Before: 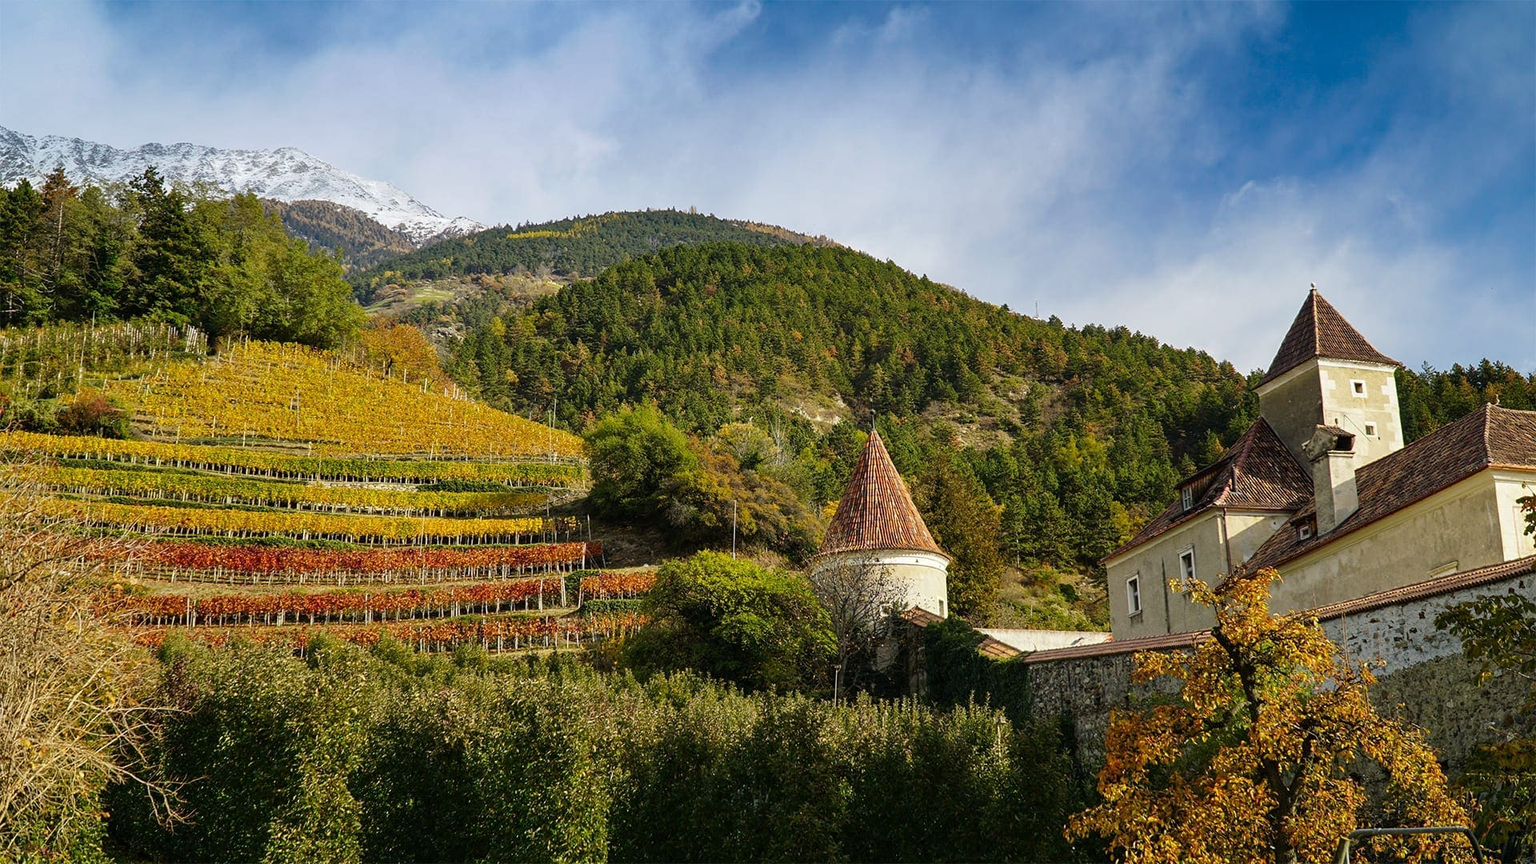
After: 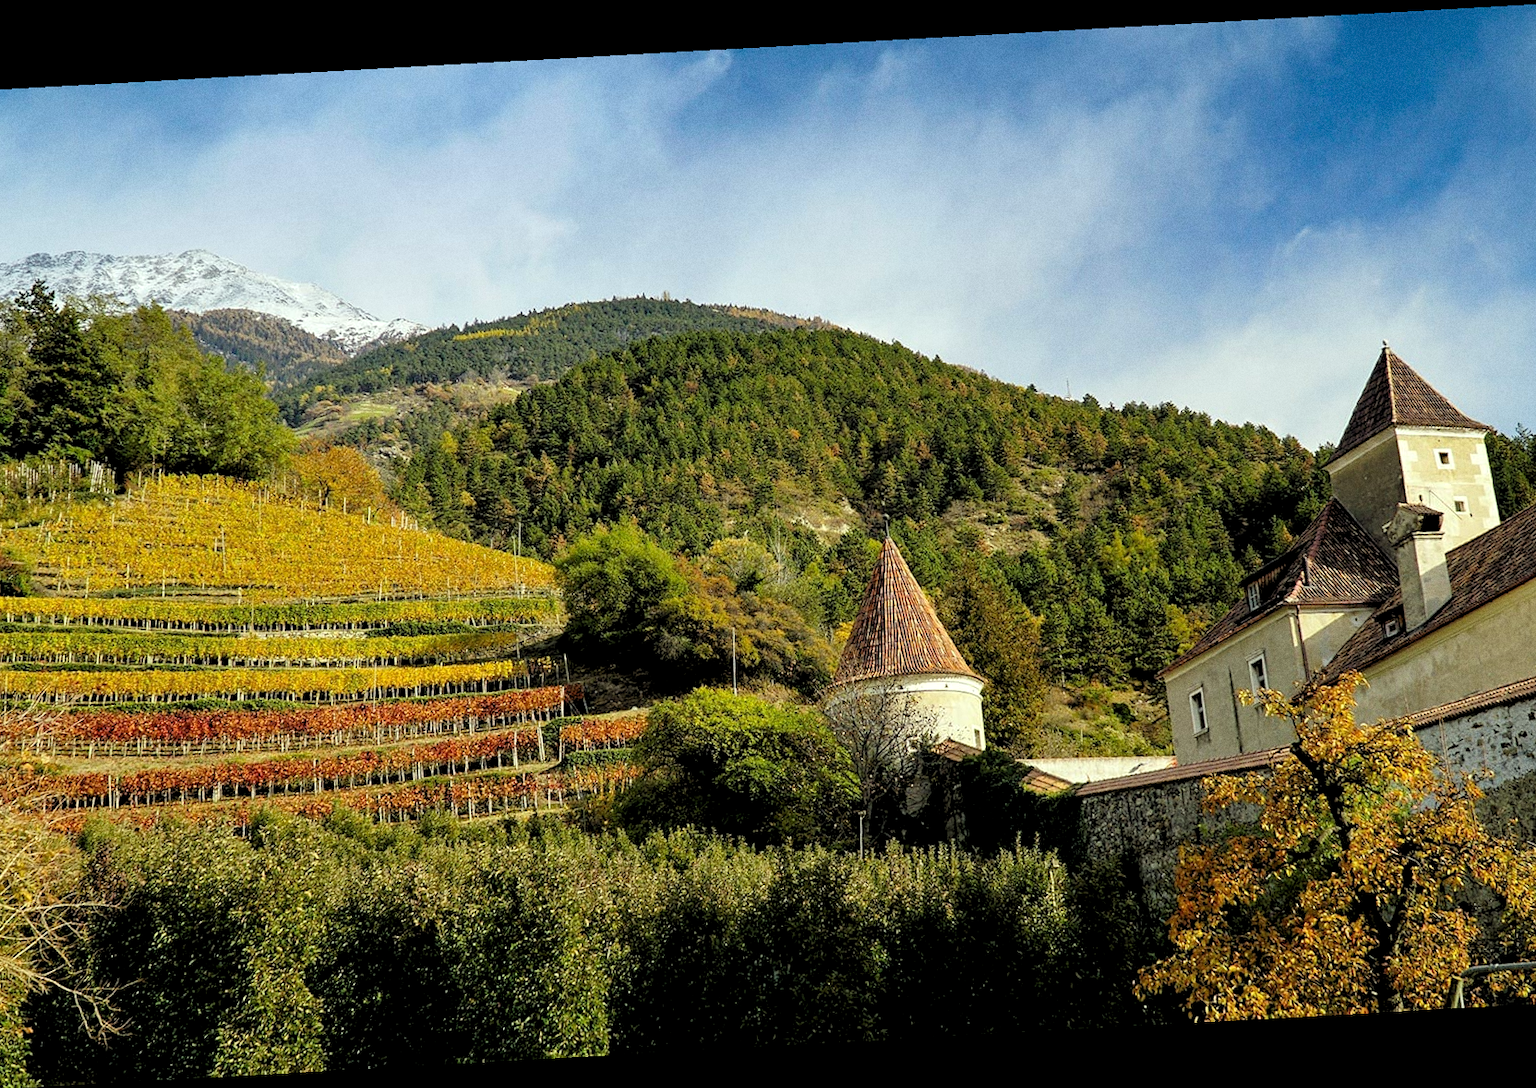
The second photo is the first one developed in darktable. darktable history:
rotate and perspective: rotation -3.18°, automatic cropping off
color correction: highlights a* -4.73, highlights b* 5.06, saturation 0.97
crop: left 8.026%, right 7.374%
tone equalizer: on, module defaults
white balance: red 1, blue 1
rgb levels: levels [[0.013, 0.434, 0.89], [0, 0.5, 1], [0, 0.5, 1]]
grain: on, module defaults
